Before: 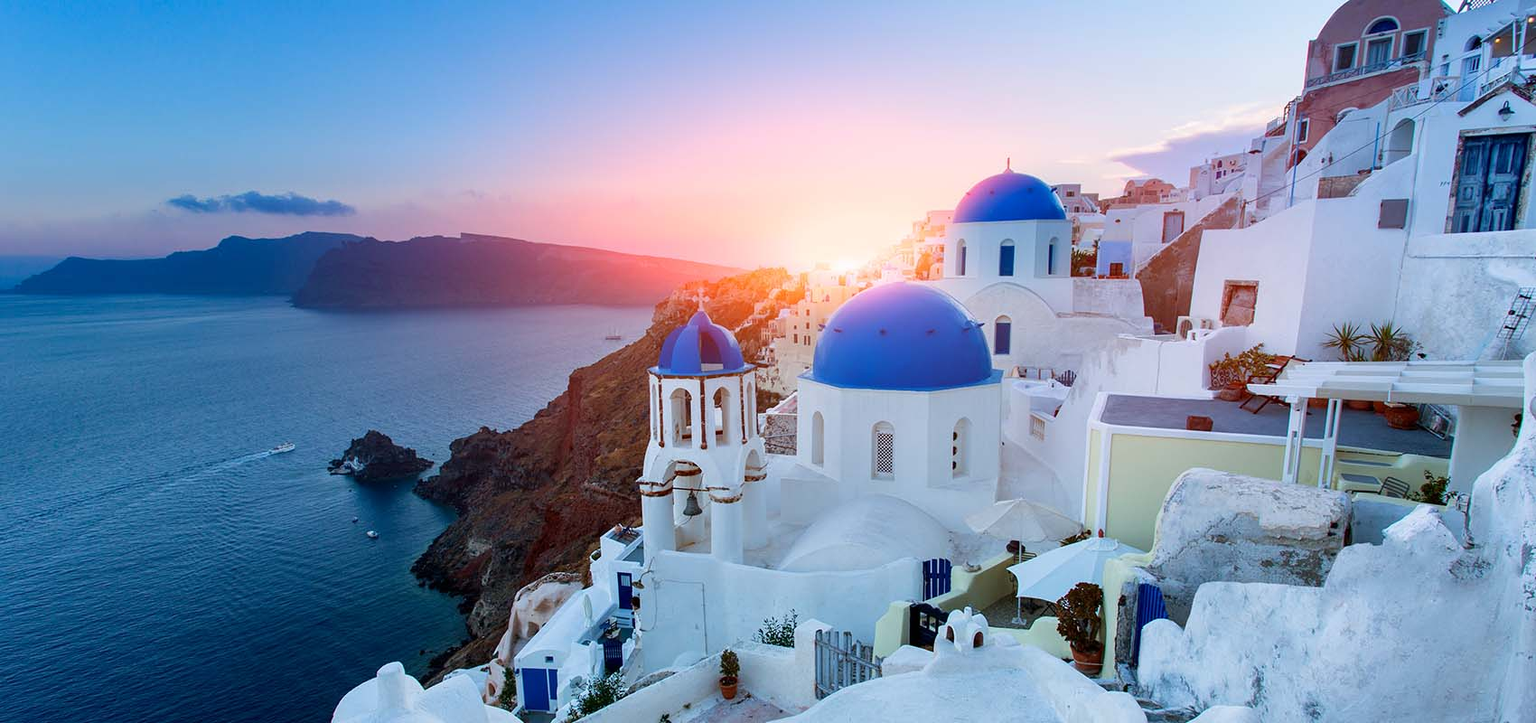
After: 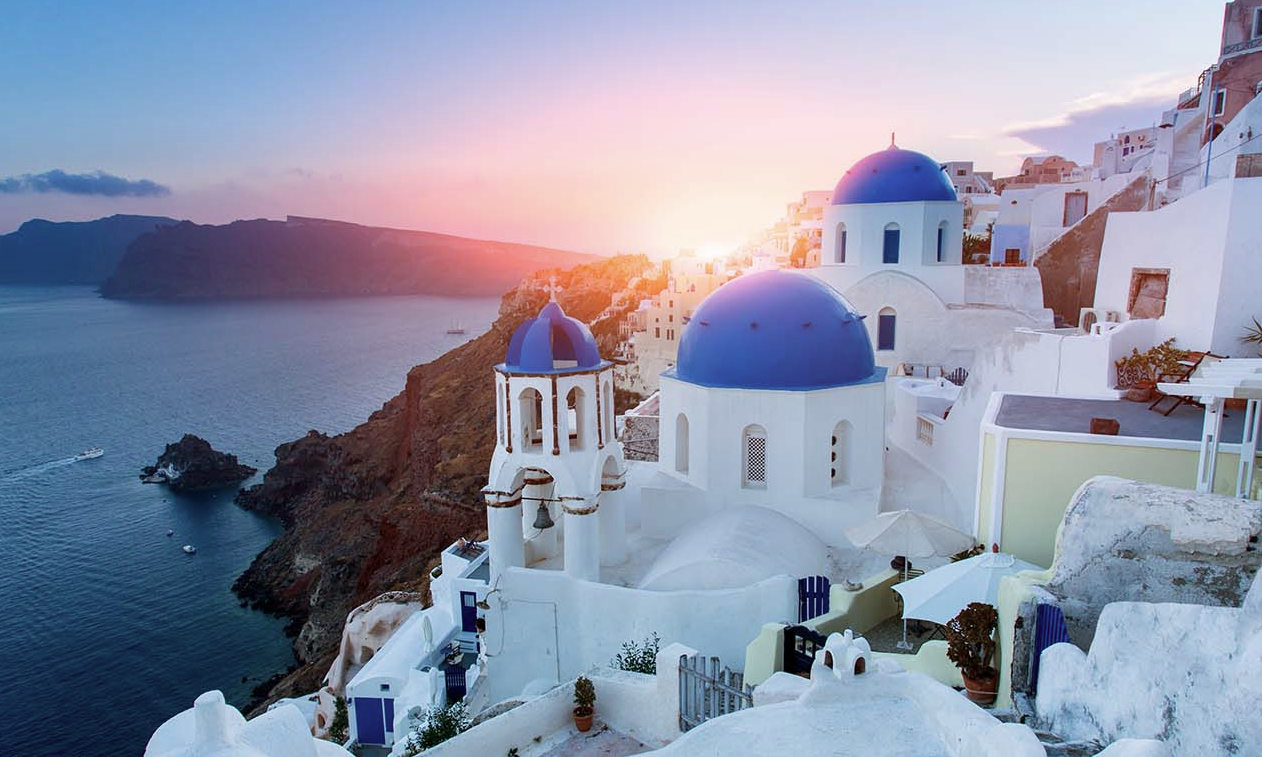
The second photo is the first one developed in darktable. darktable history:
color correction: saturation 0.8
crop and rotate: left 13.15%, top 5.251%, right 12.609%
